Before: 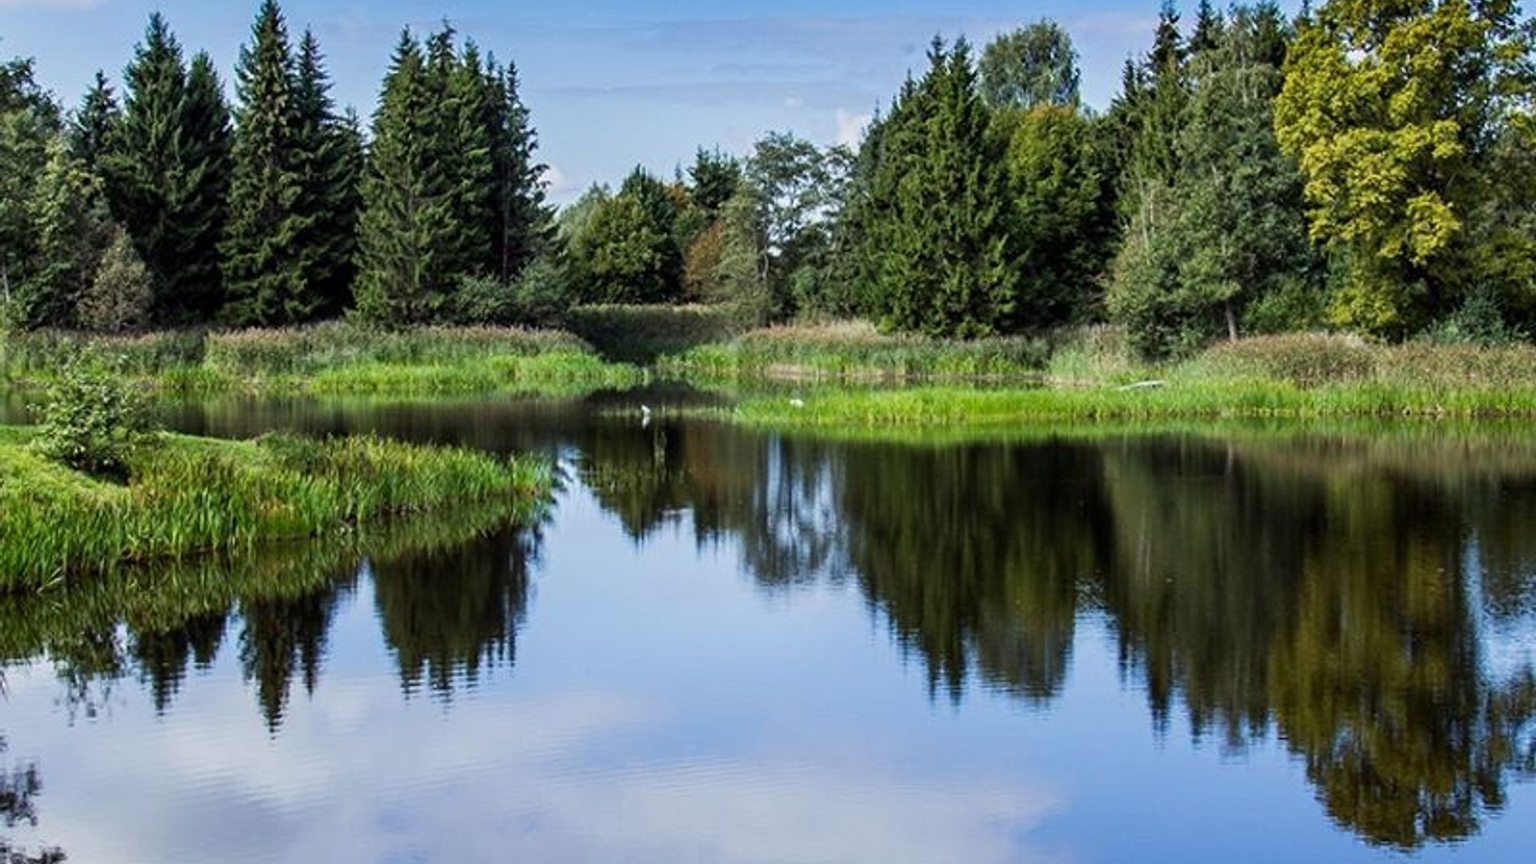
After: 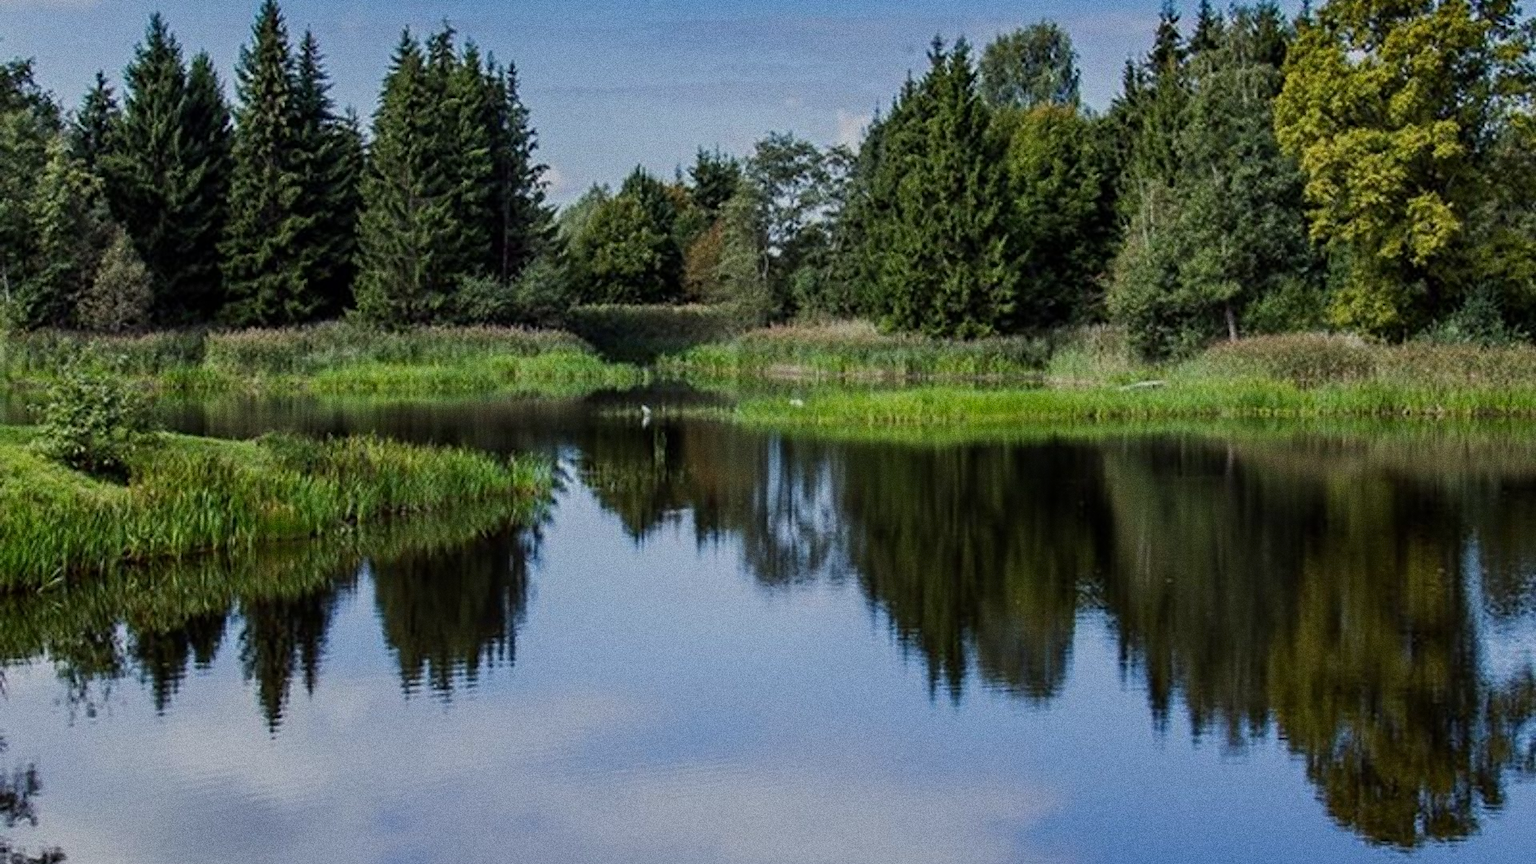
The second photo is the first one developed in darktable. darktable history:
grain: coarseness 0.09 ISO, strength 40%
exposure: exposure -0.582 EV, compensate highlight preservation false
